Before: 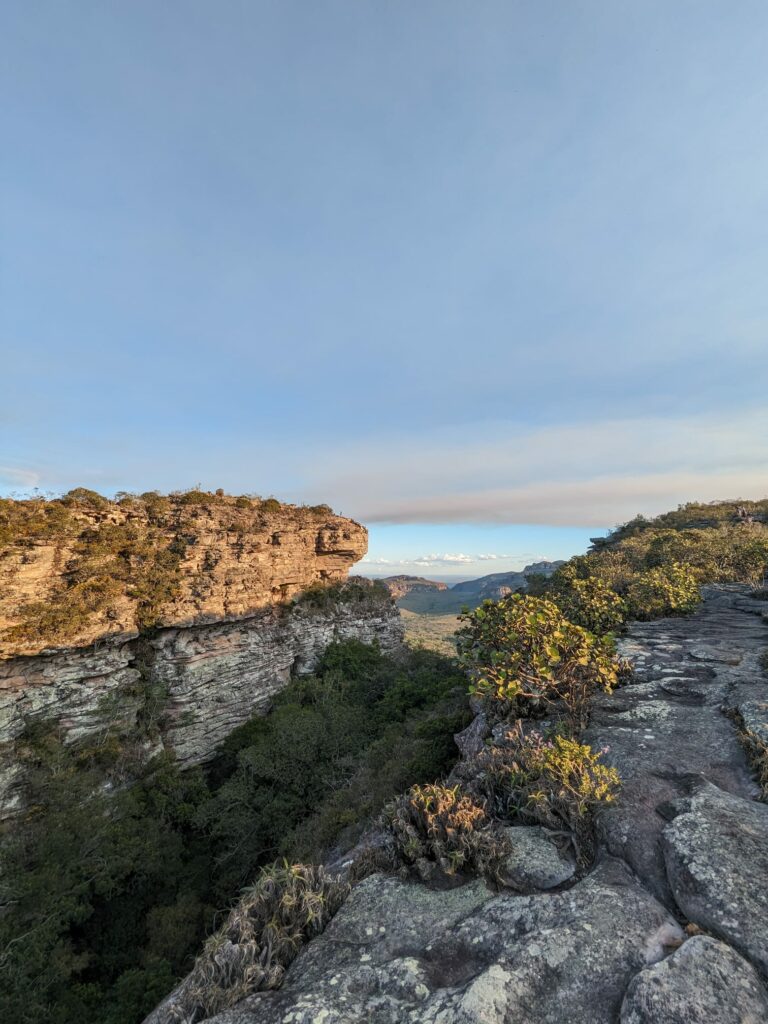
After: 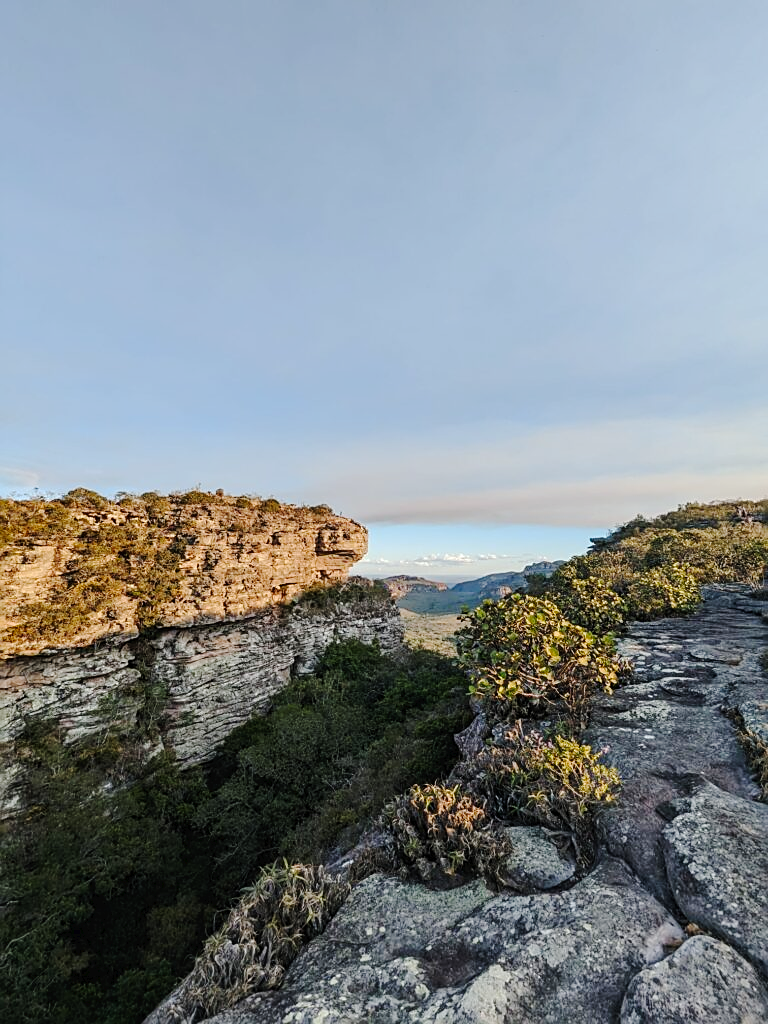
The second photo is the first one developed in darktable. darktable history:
tone curve: curves: ch0 [(0, 0) (0.003, 0.019) (0.011, 0.02) (0.025, 0.019) (0.044, 0.027) (0.069, 0.038) (0.1, 0.056) (0.136, 0.089) (0.177, 0.137) (0.224, 0.187) (0.277, 0.259) (0.335, 0.343) (0.399, 0.437) (0.468, 0.532) (0.543, 0.613) (0.623, 0.685) (0.709, 0.752) (0.801, 0.822) (0.898, 0.9) (1, 1)], preserve colors none
sharpen: on, module defaults
